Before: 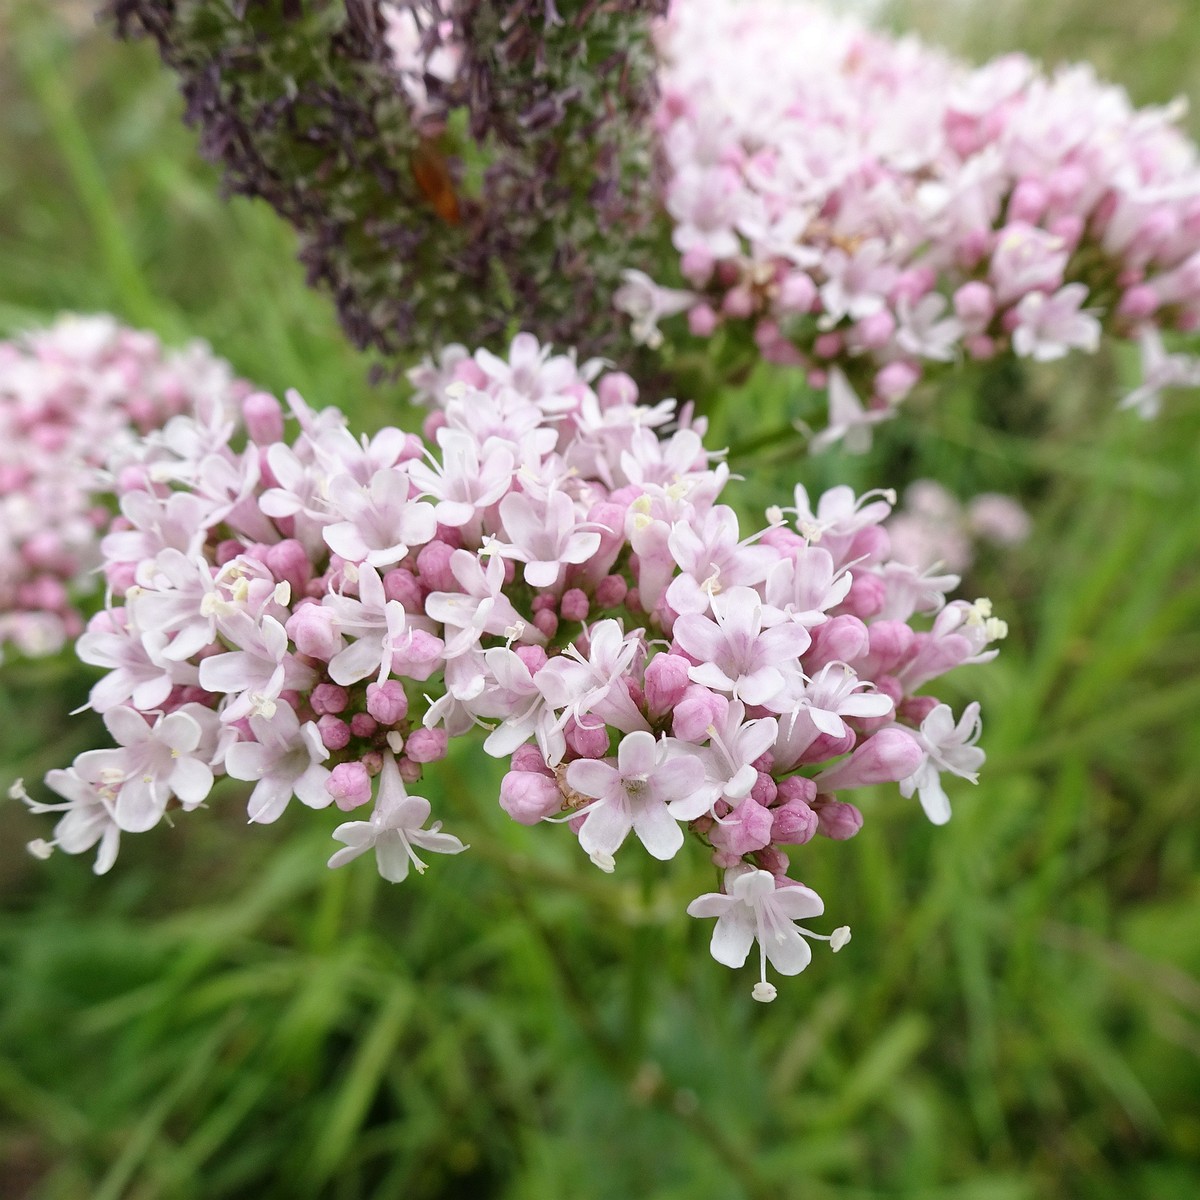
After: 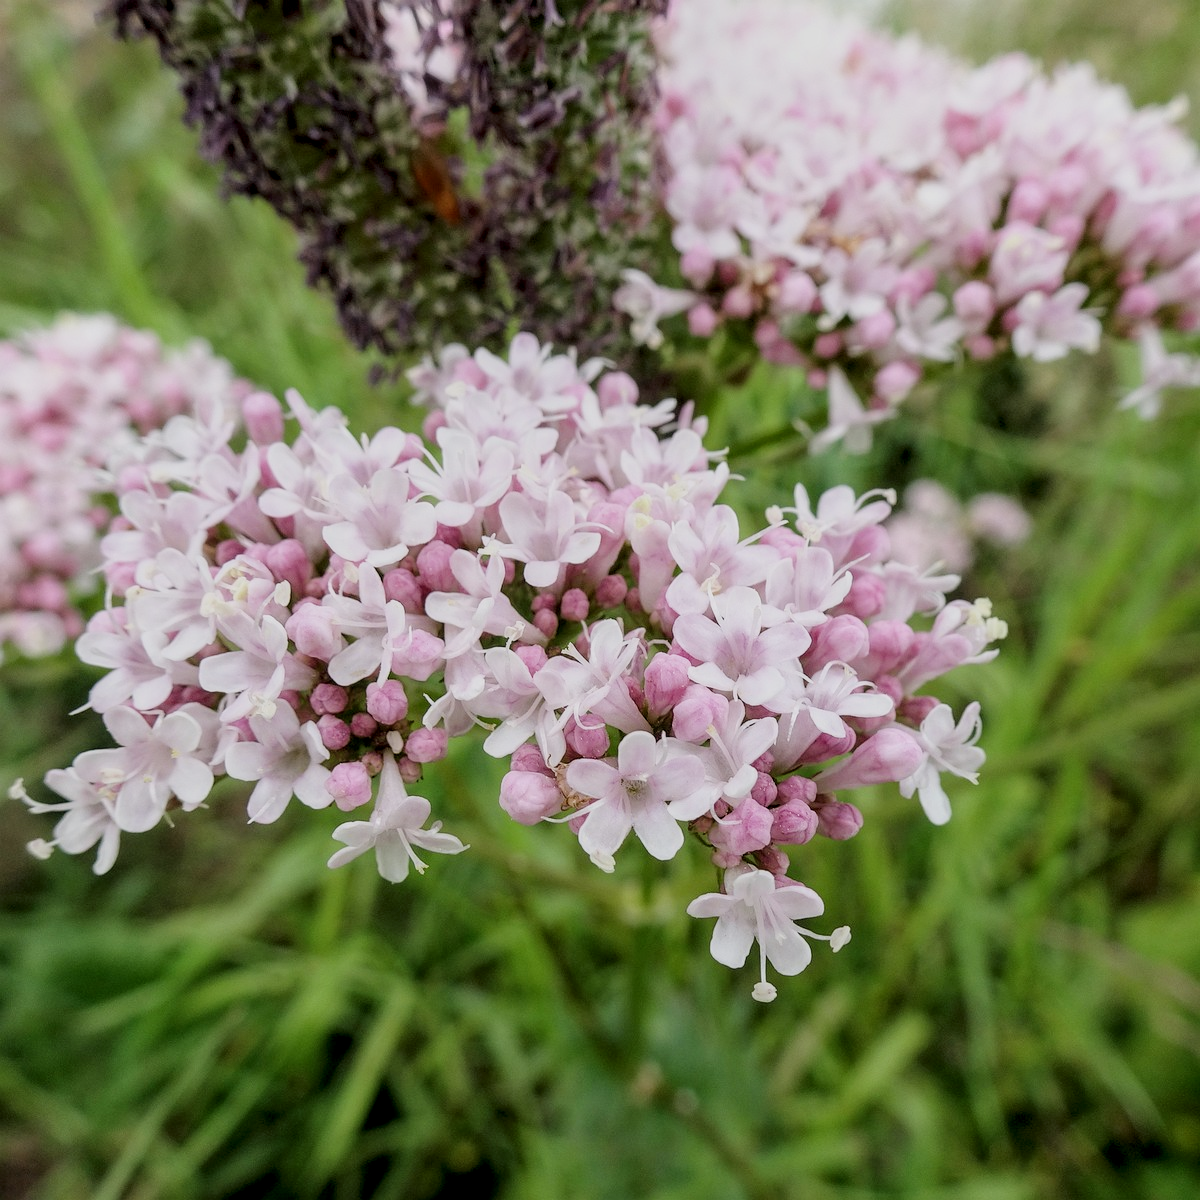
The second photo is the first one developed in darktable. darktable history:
local contrast: detail 130%
filmic rgb: black relative exposure -7.65 EV, white relative exposure 4.56 EV, hardness 3.61
